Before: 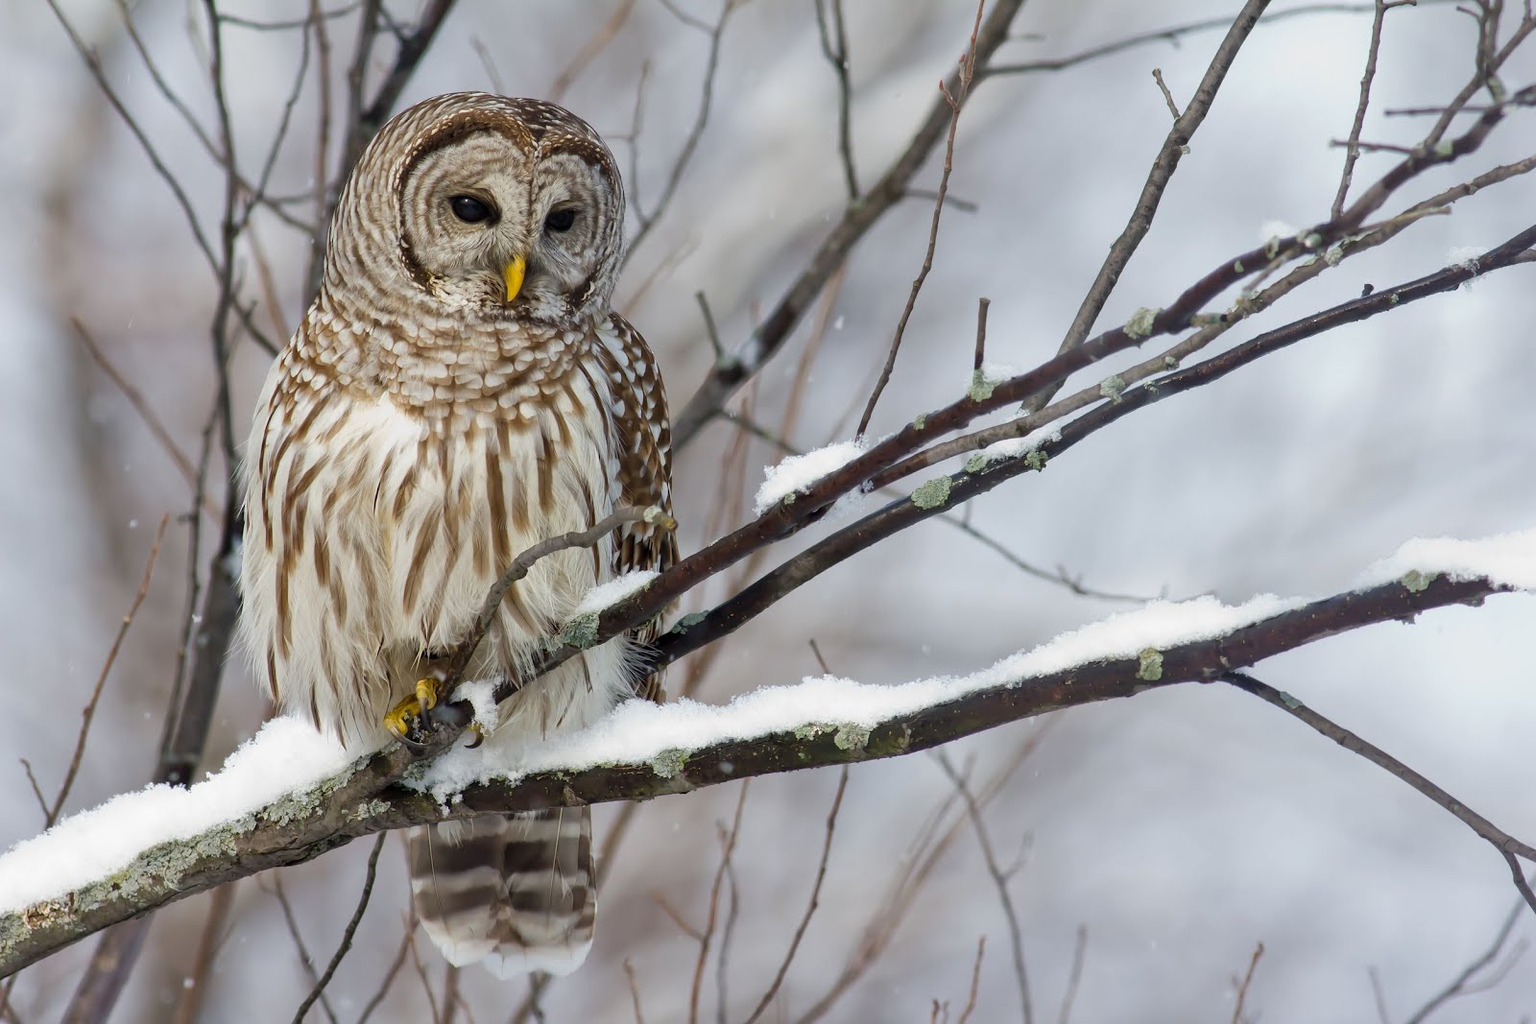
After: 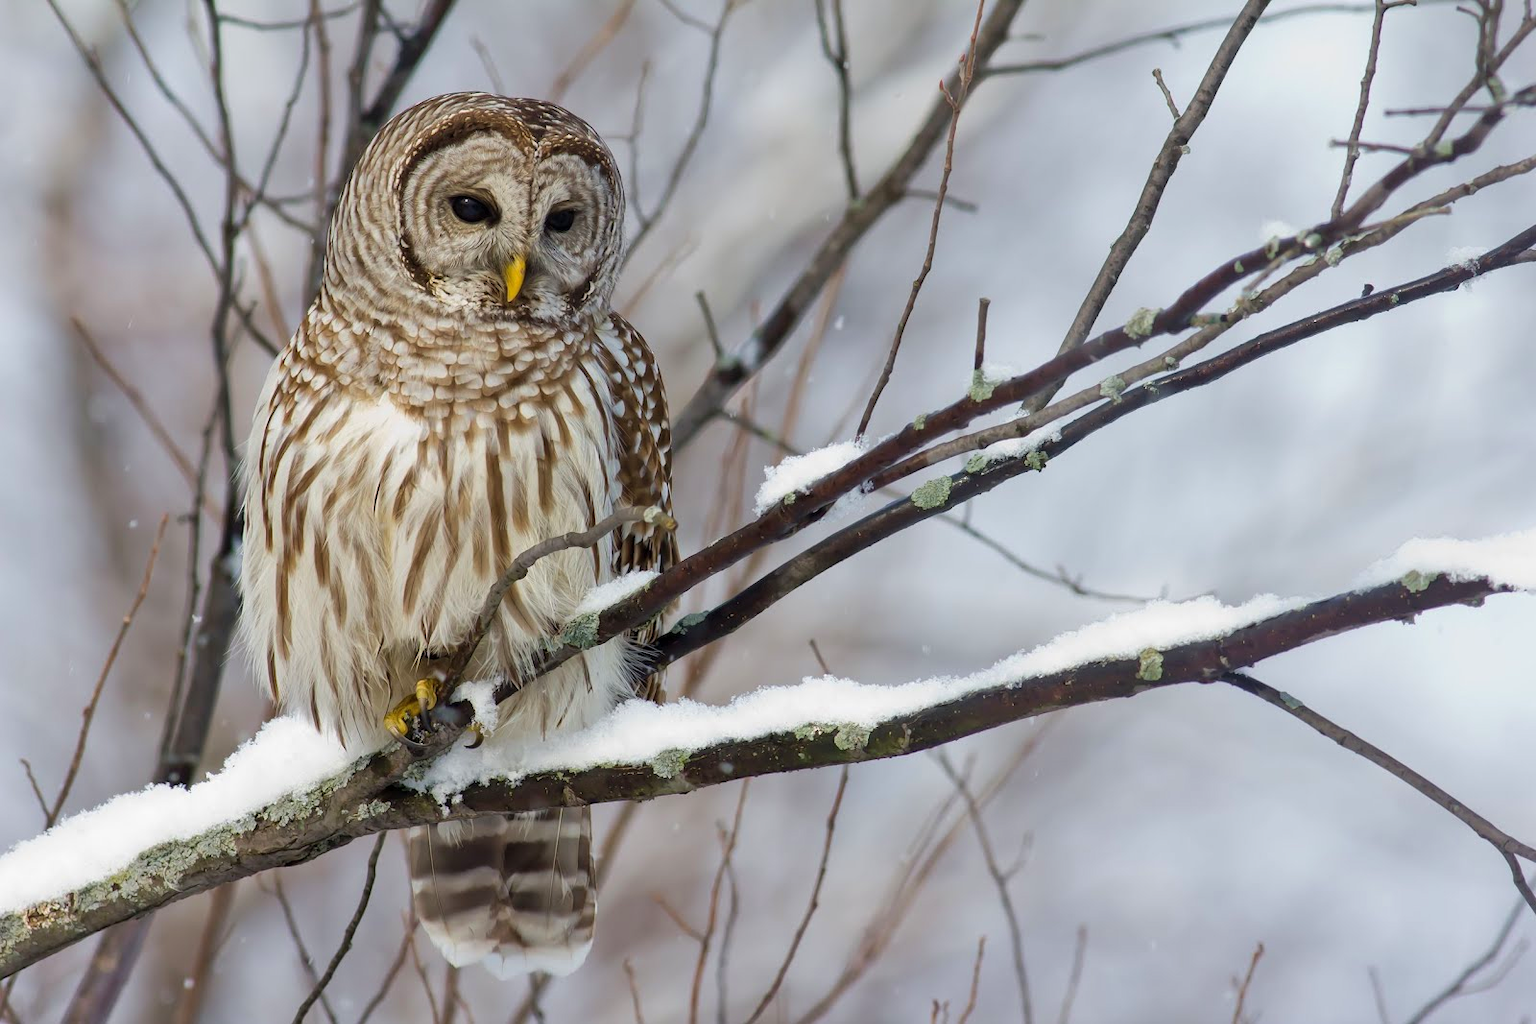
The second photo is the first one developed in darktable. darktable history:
velvia: strength 15.27%
